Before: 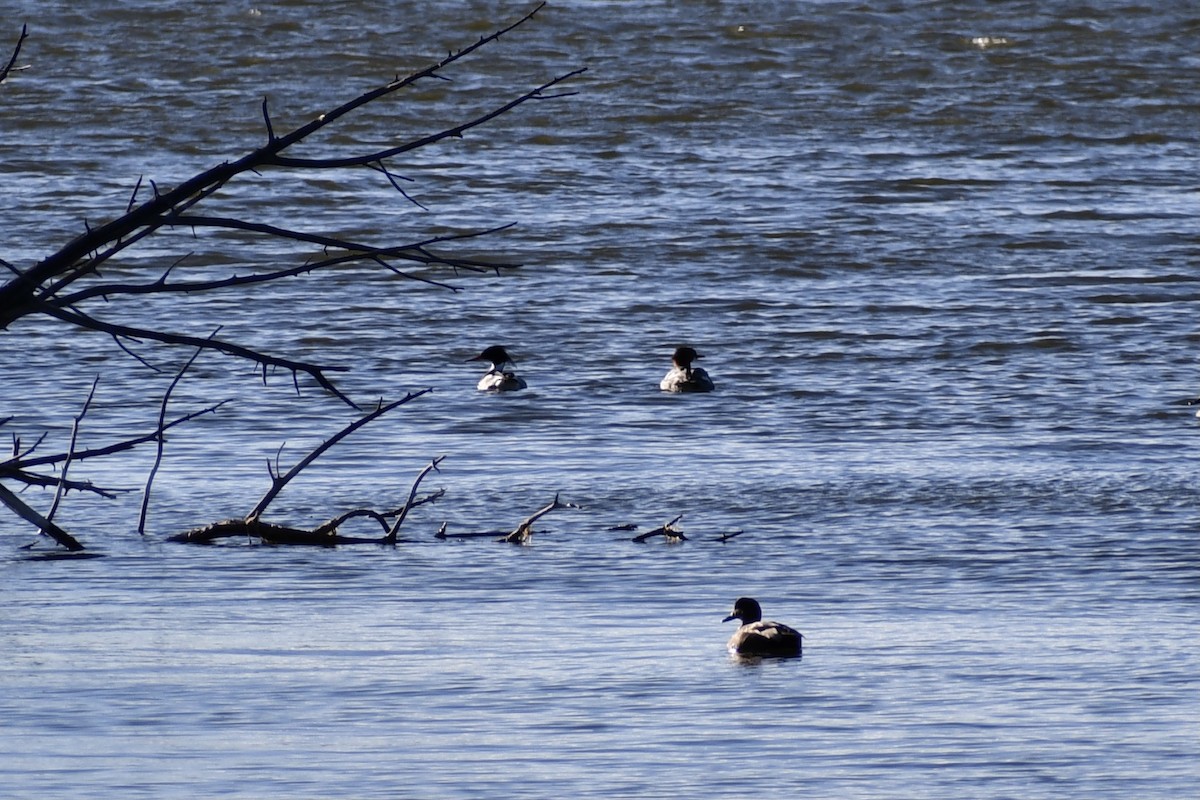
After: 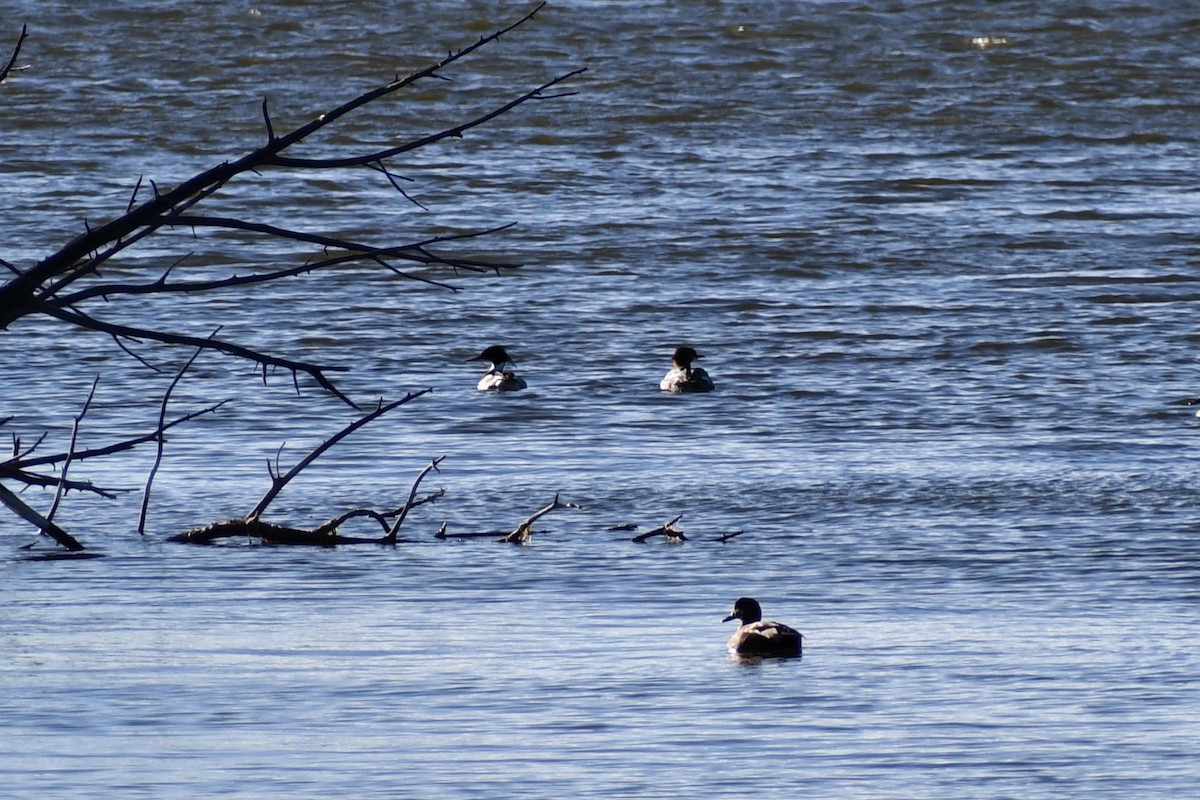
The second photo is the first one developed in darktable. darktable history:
shadows and highlights: shadows 0.526, highlights 40.09
contrast brightness saturation: saturation -0.062
